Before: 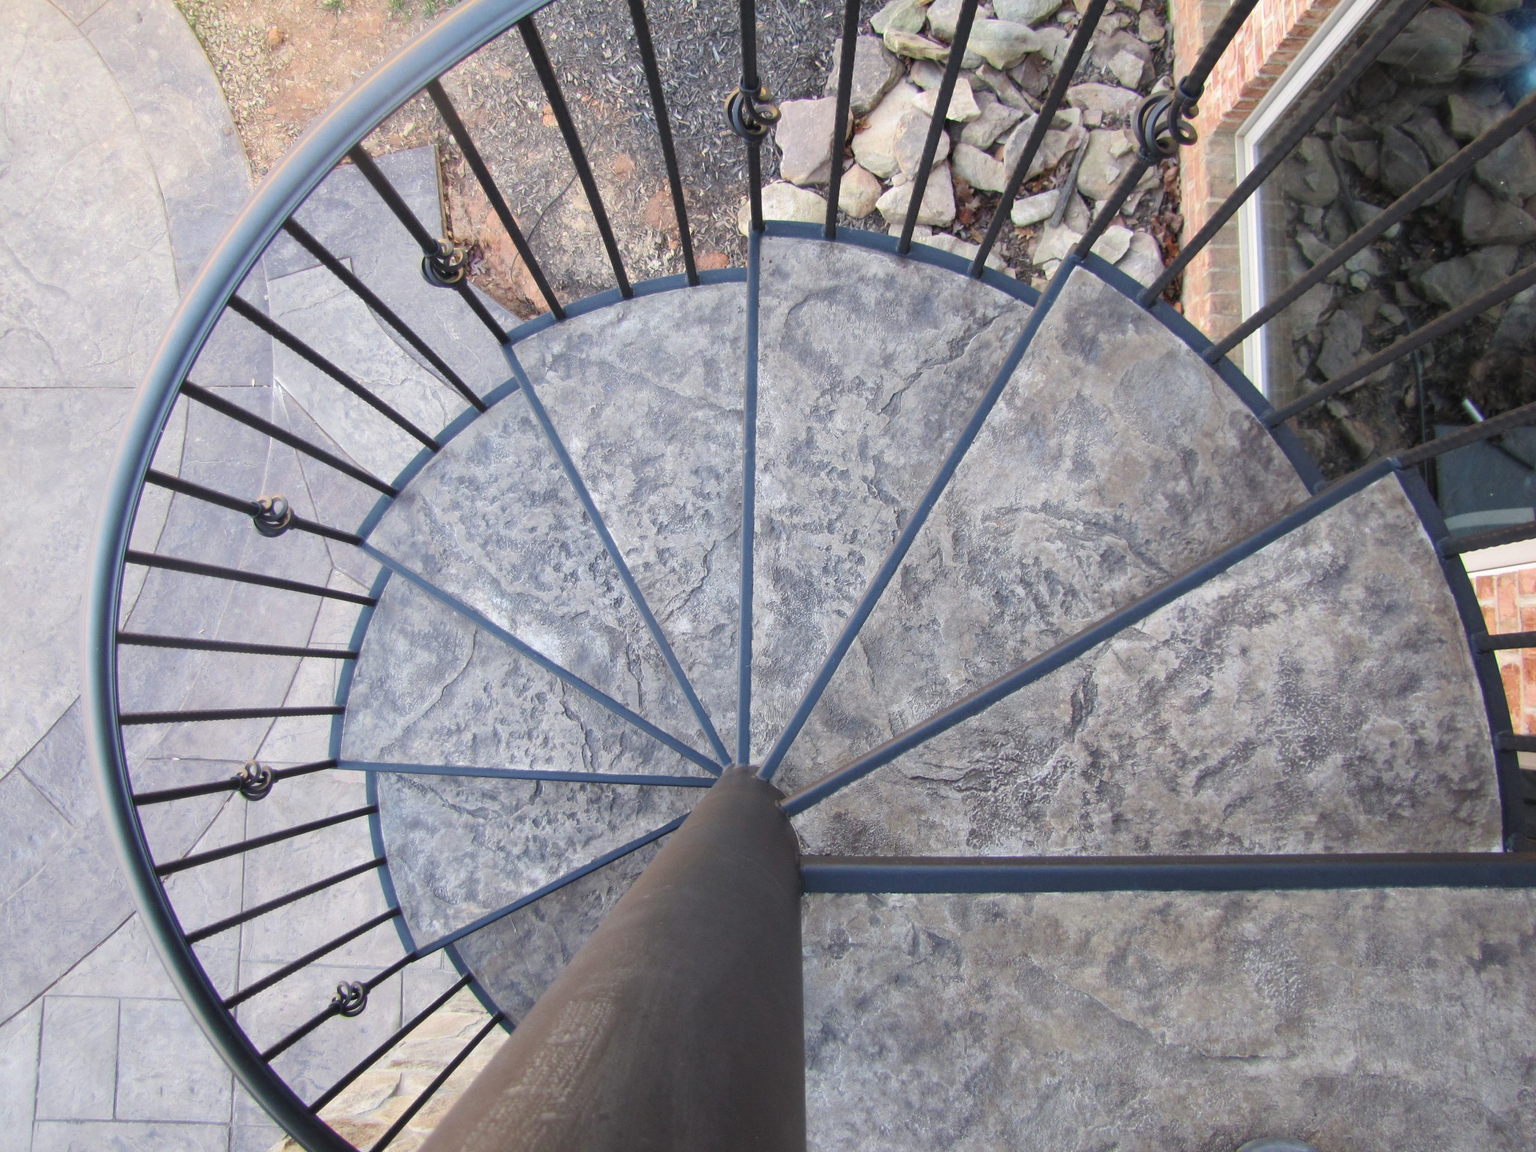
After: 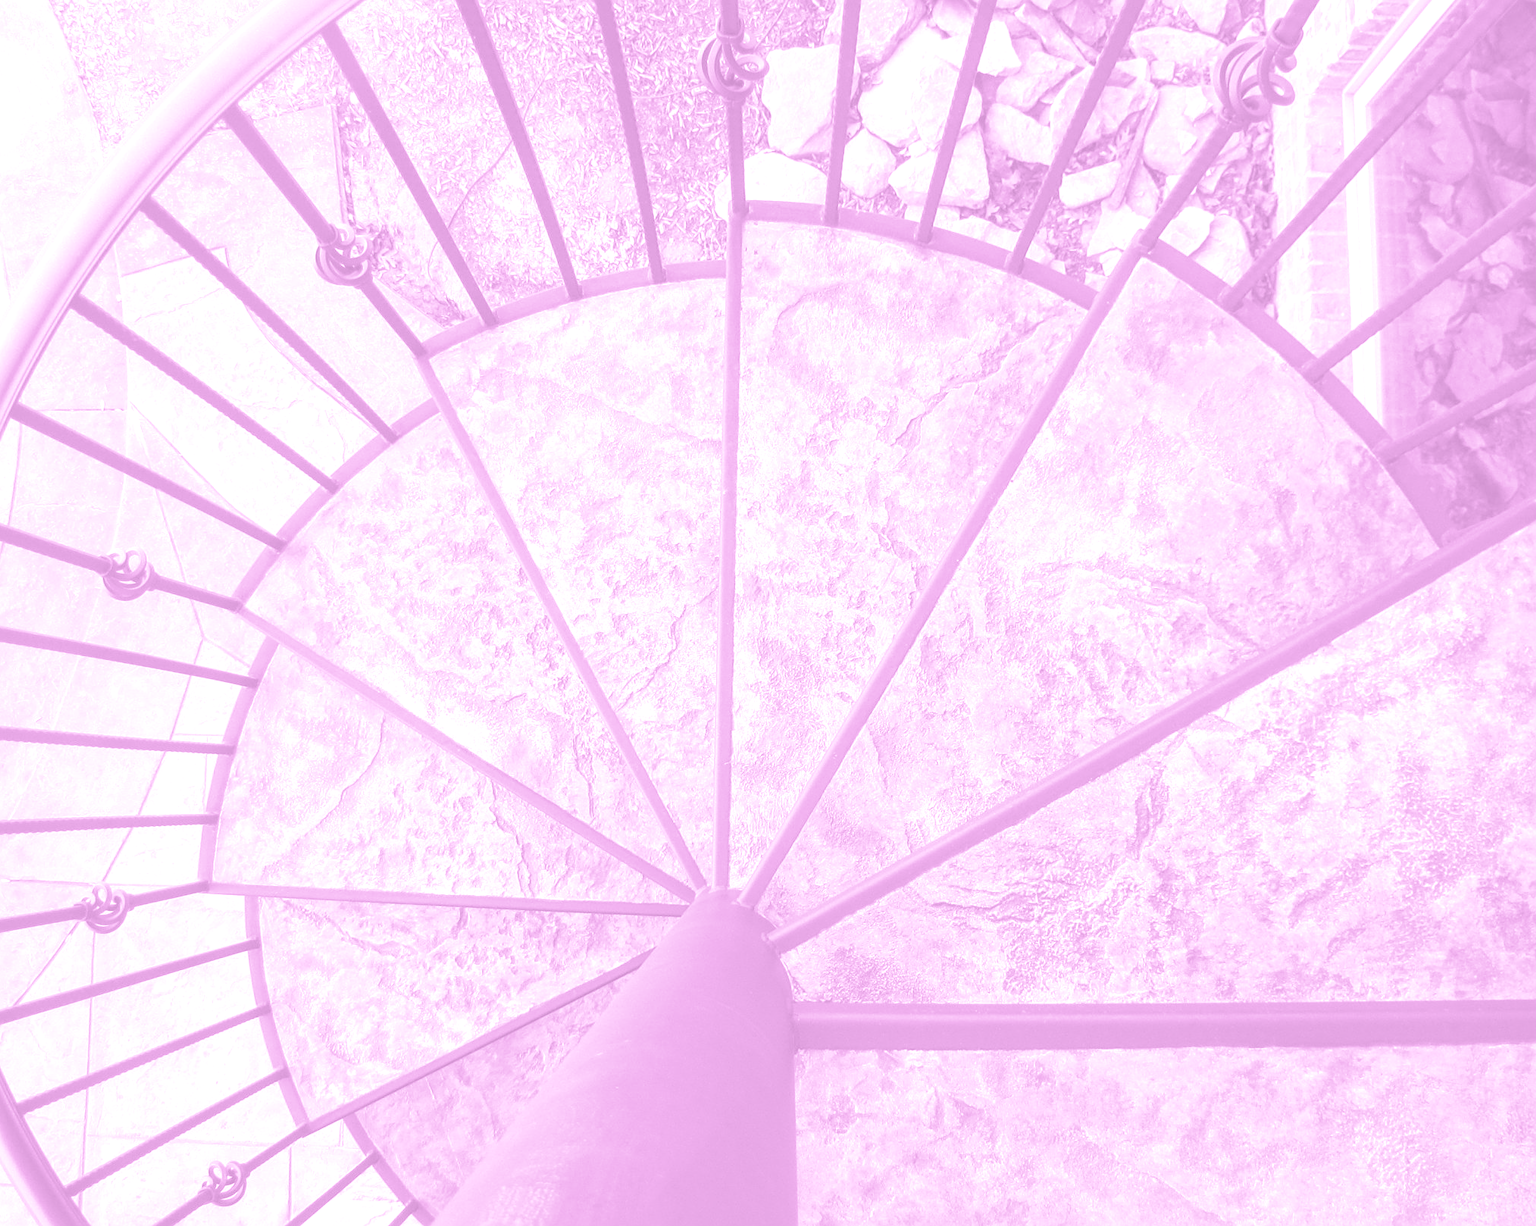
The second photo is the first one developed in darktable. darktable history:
colorize: hue 331.2°, saturation 75%, source mix 30.28%, lightness 70.52%, version 1
sharpen: radius 1.967
local contrast: on, module defaults
color balance rgb: shadows lift › chroma 6.43%, shadows lift › hue 305.74°, highlights gain › chroma 2.43%, highlights gain › hue 35.74°, global offset › chroma 0.28%, global offset › hue 320.29°, linear chroma grading › global chroma 5.5%, perceptual saturation grading › global saturation 30%, contrast 5.15%
crop: left 11.225%, top 5.381%, right 9.565%, bottom 10.314%
exposure: black level correction 0, exposure 0.5 EV, compensate highlight preservation false
split-toning: shadows › hue 183.6°, shadows › saturation 0.52, highlights › hue 0°, highlights › saturation 0
